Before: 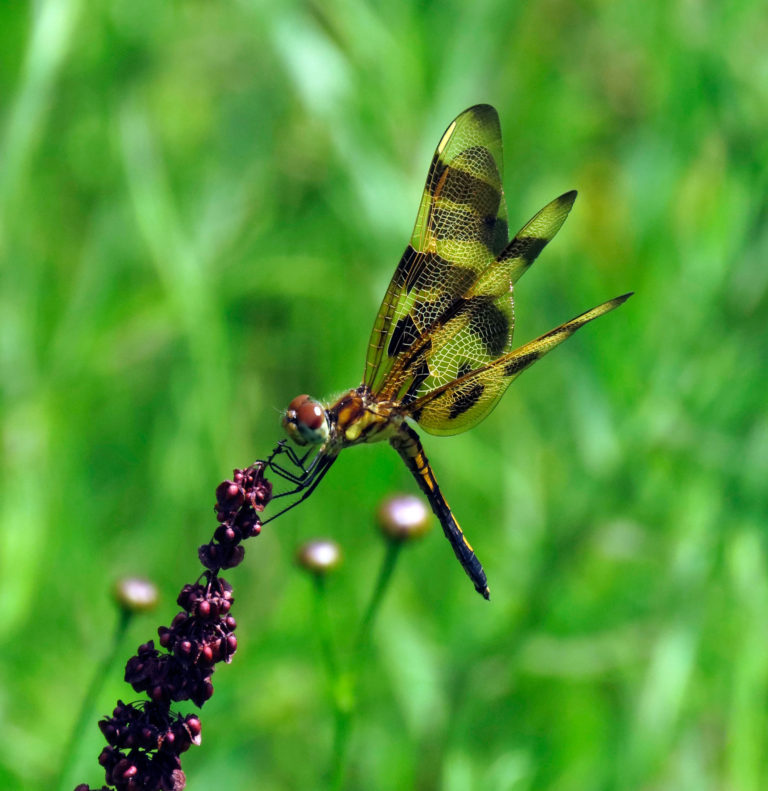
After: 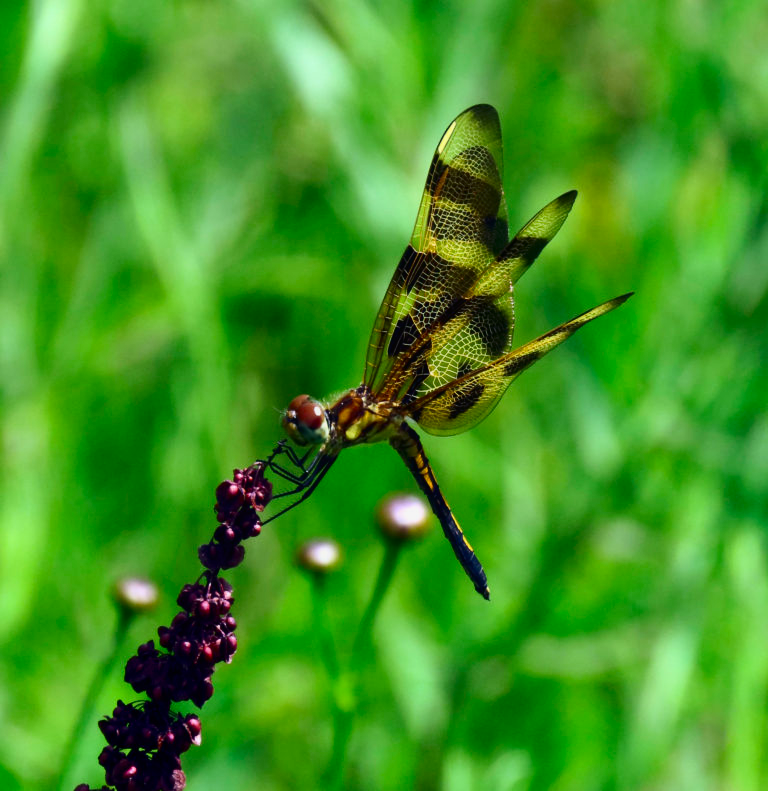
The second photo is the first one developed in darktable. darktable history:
contrast brightness saturation: contrast 0.2, brightness -0.11, saturation 0.1
contrast equalizer: octaves 7, y [[0.6 ×6], [0.55 ×6], [0 ×6], [0 ×6], [0 ×6]], mix -0.3
